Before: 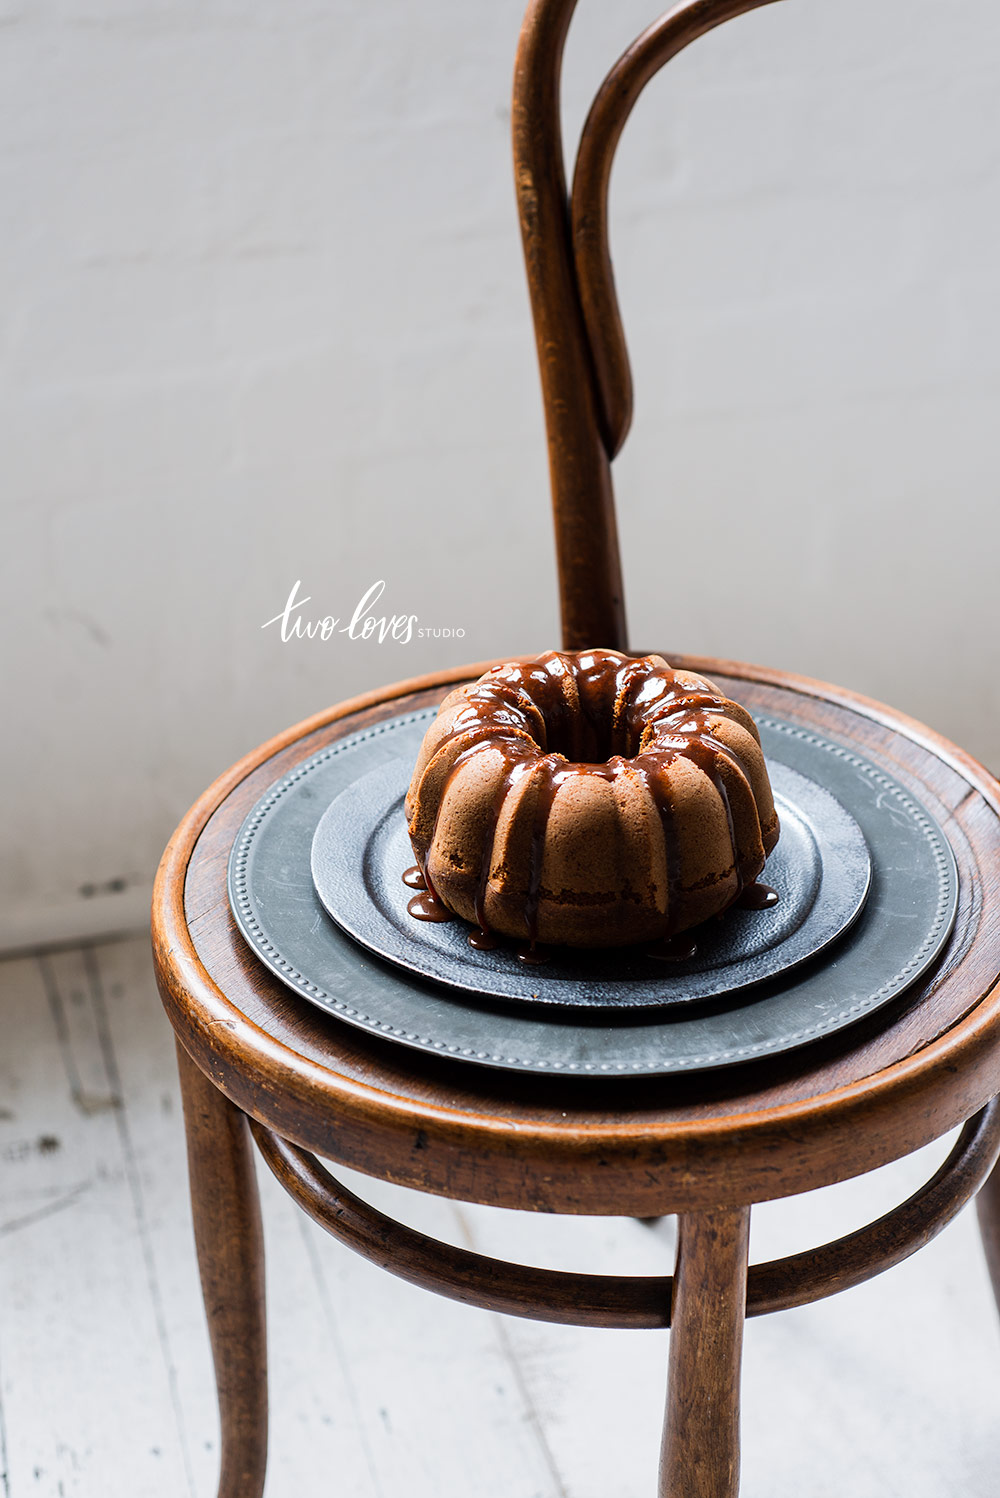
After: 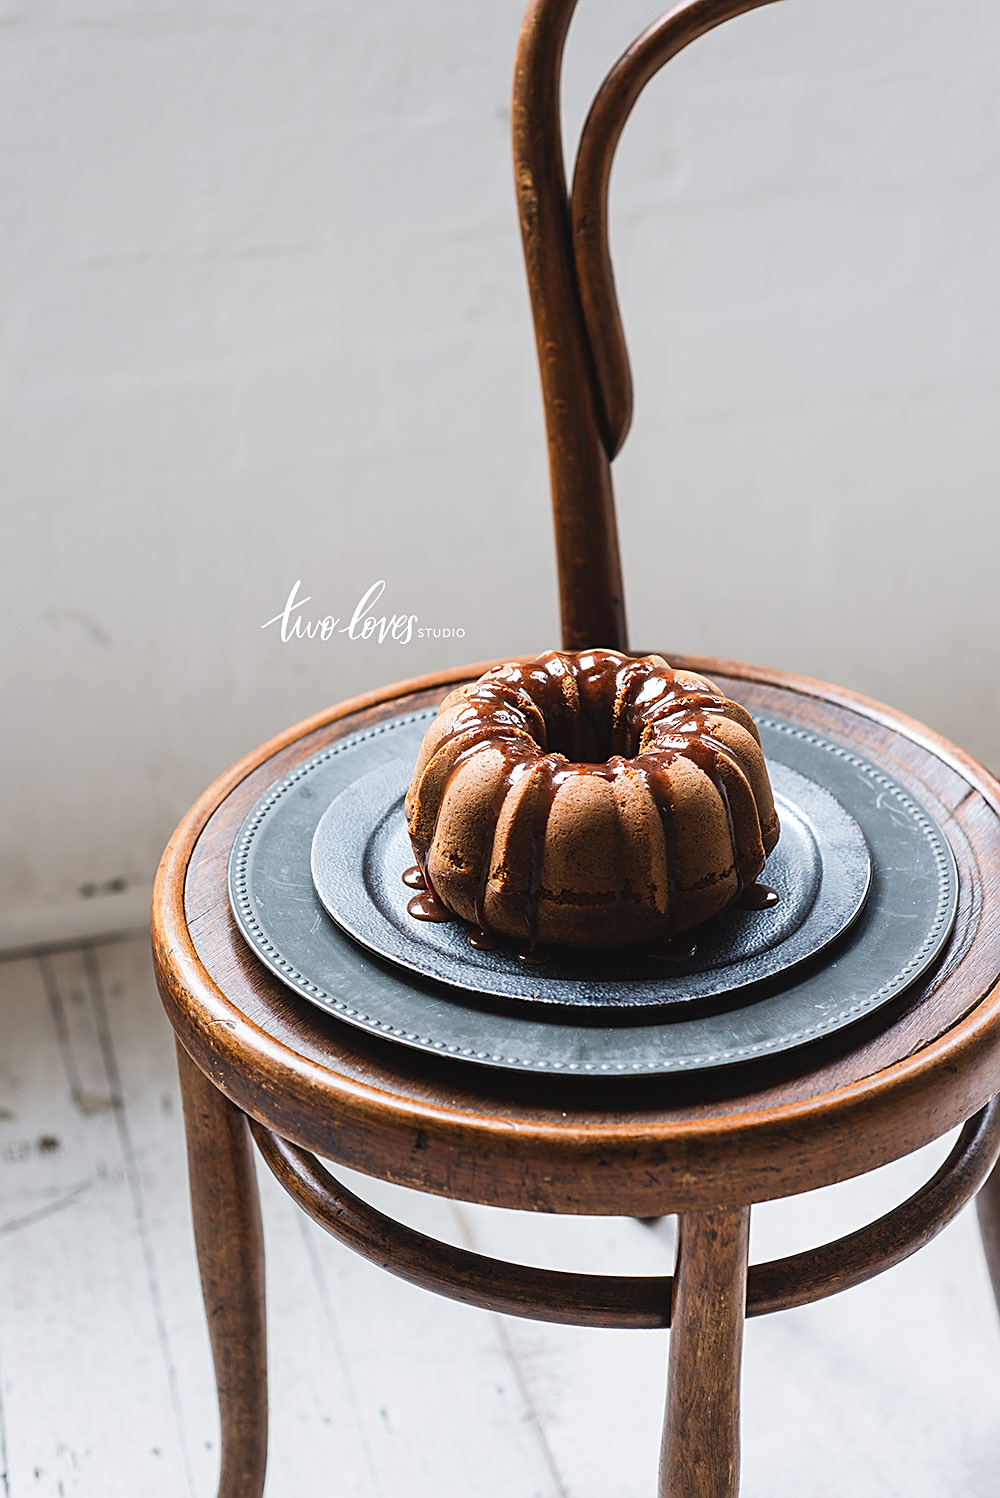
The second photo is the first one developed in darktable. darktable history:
sharpen: on, module defaults
exposure: black level correction -0.005, exposure 0.054 EV, compensate highlight preservation false
